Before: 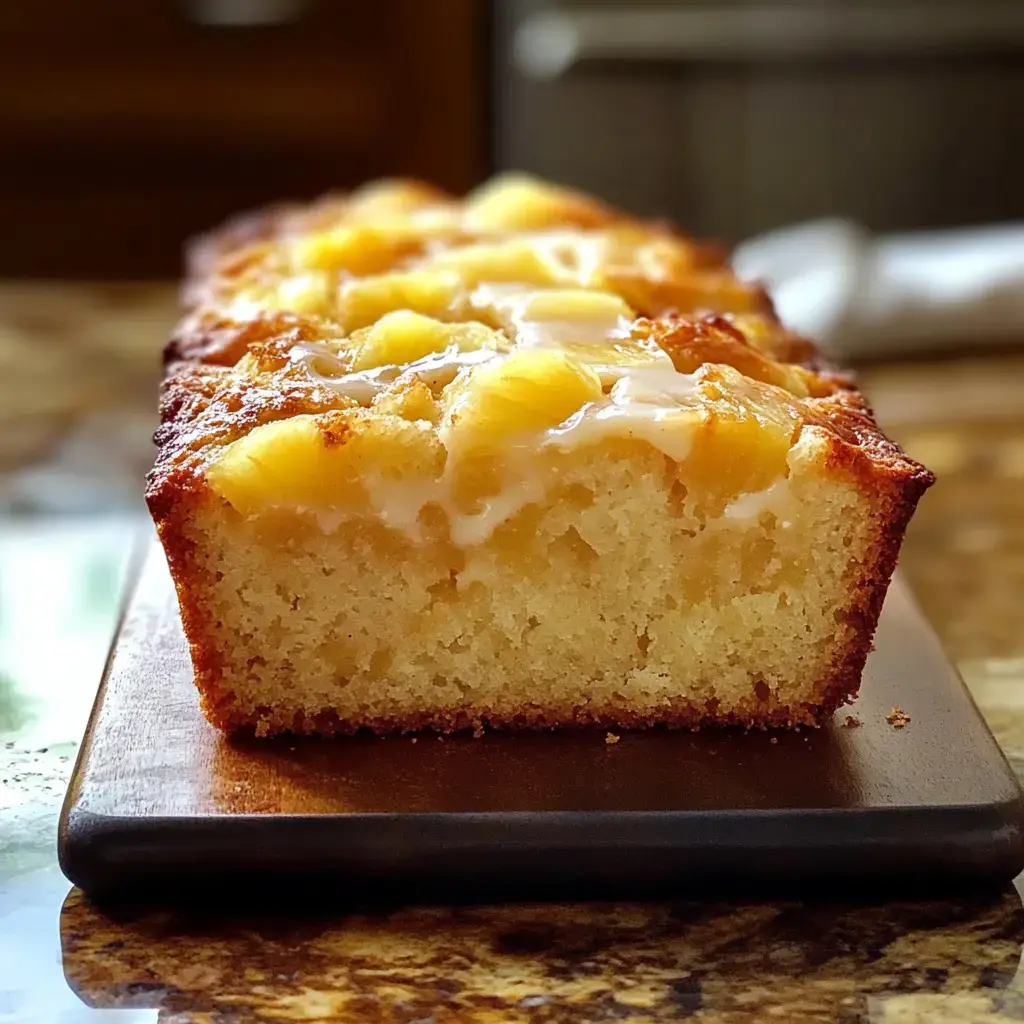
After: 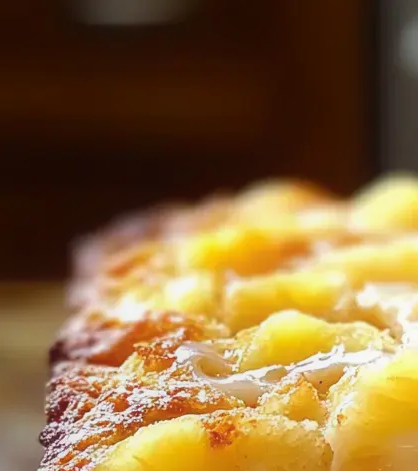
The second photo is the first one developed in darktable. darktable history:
crop and rotate: left 11.15%, top 0.082%, right 47.957%, bottom 53.862%
contrast equalizer: octaves 7, y [[0.531, 0.548, 0.559, 0.557, 0.544, 0.527], [0.5 ×6], [0.5 ×6], [0 ×6], [0 ×6]], mix -0.994
